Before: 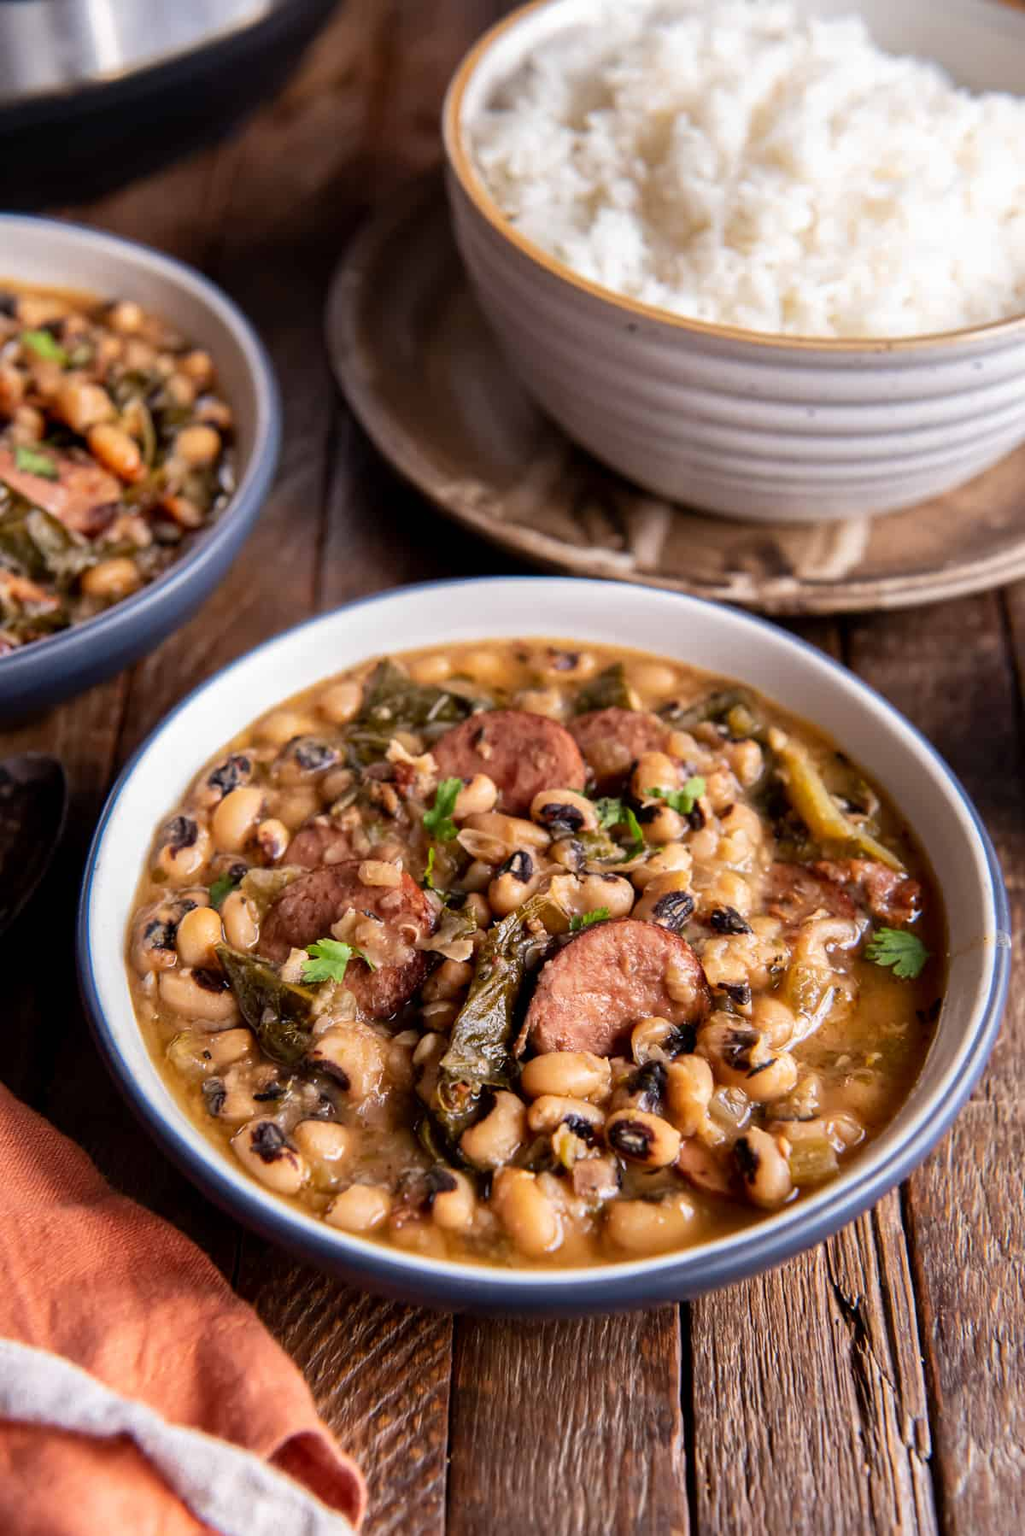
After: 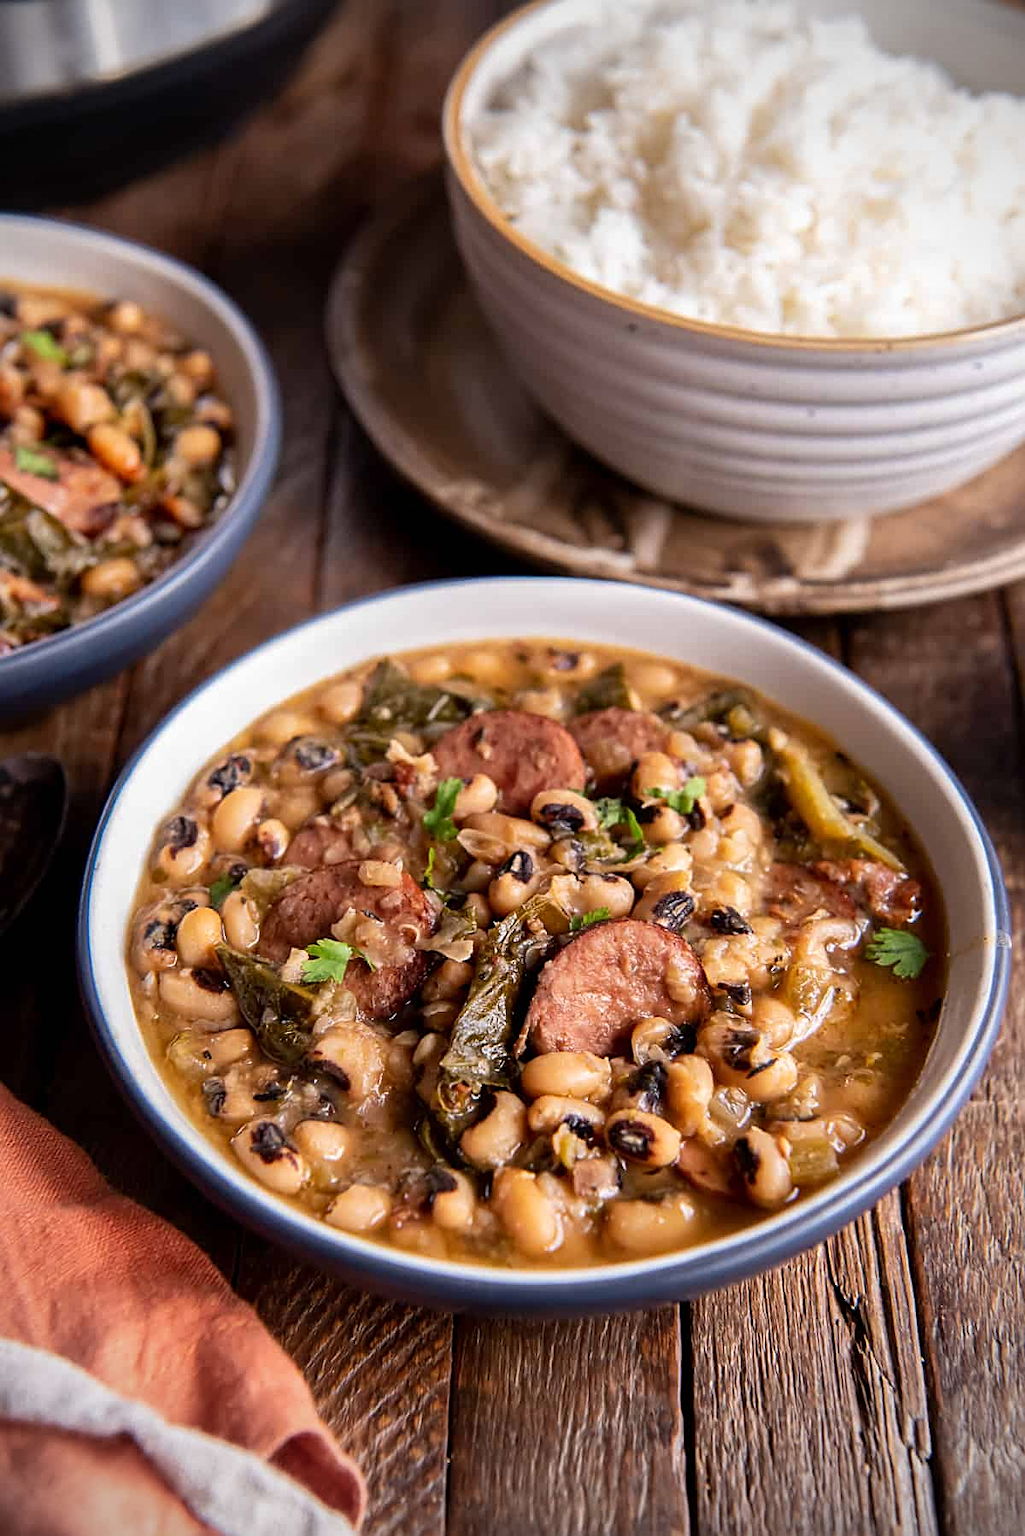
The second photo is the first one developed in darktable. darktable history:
tone equalizer: on, module defaults
vignetting: on, module defaults
sharpen: on, module defaults
